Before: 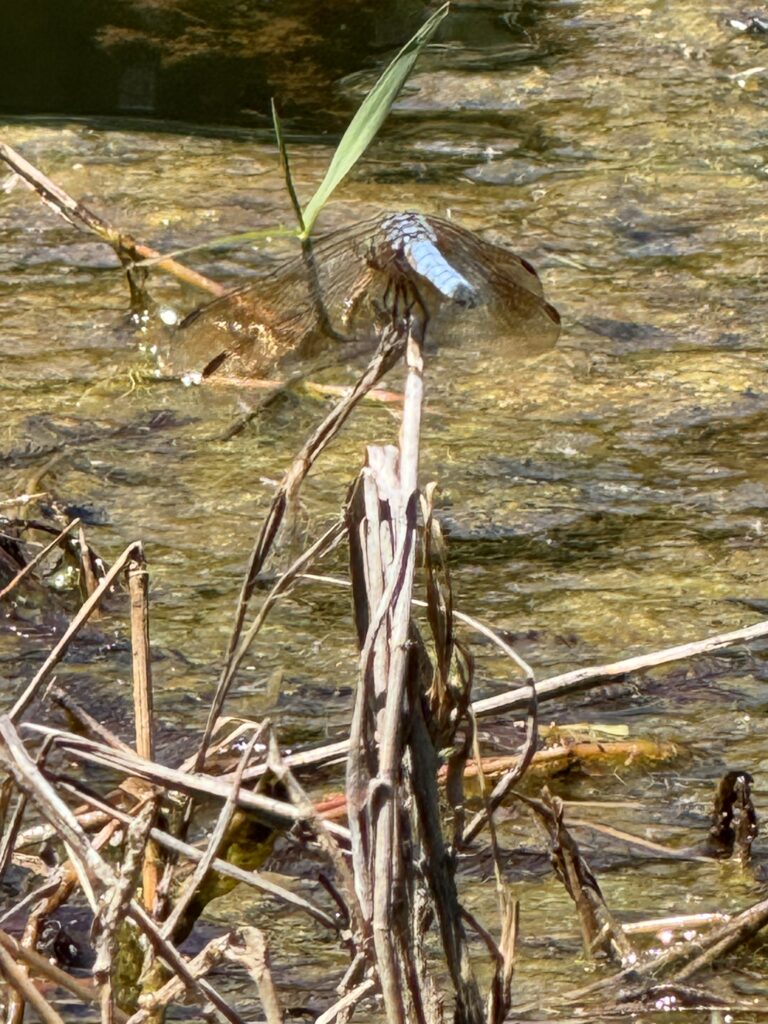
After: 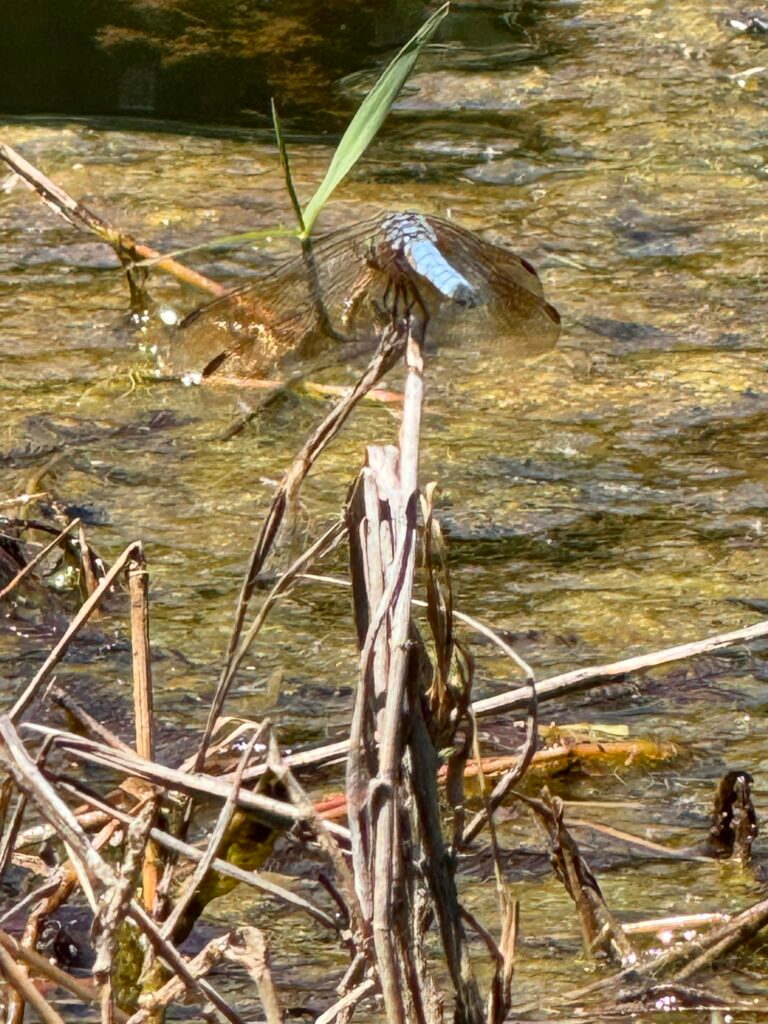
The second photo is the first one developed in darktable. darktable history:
shadows and highlights: shadows 30.86, highlights 1.56, highlights color adjustment 78.48%, soften with gaussian
